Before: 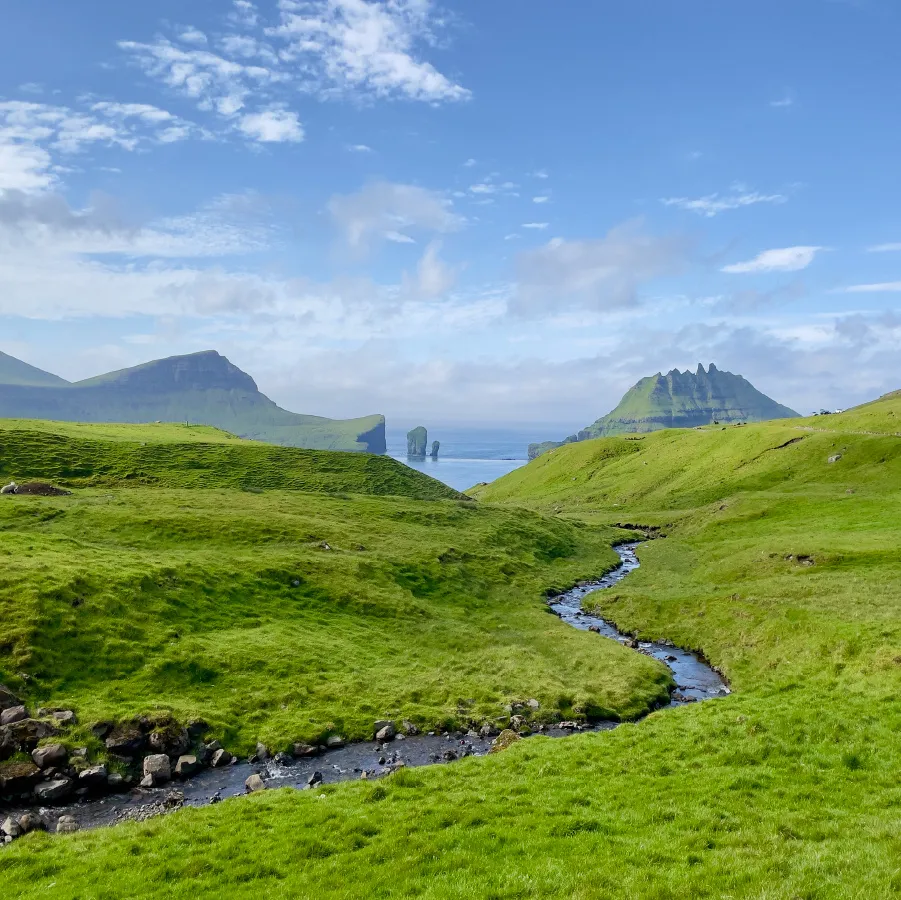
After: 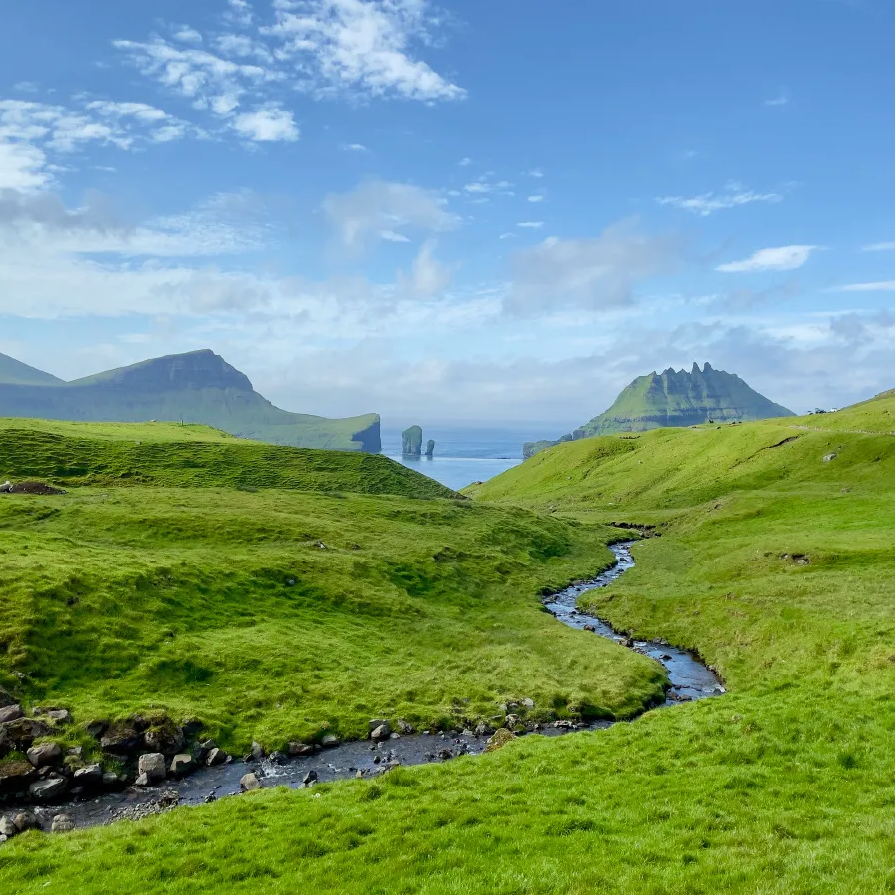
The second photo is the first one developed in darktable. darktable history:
color calibration: illuminant Planckian (black body), x 0.351, y 0.352, temperature 4794.27 K
crop and rotate: left 0.614%, top 0.179%, bottom 0.309%
